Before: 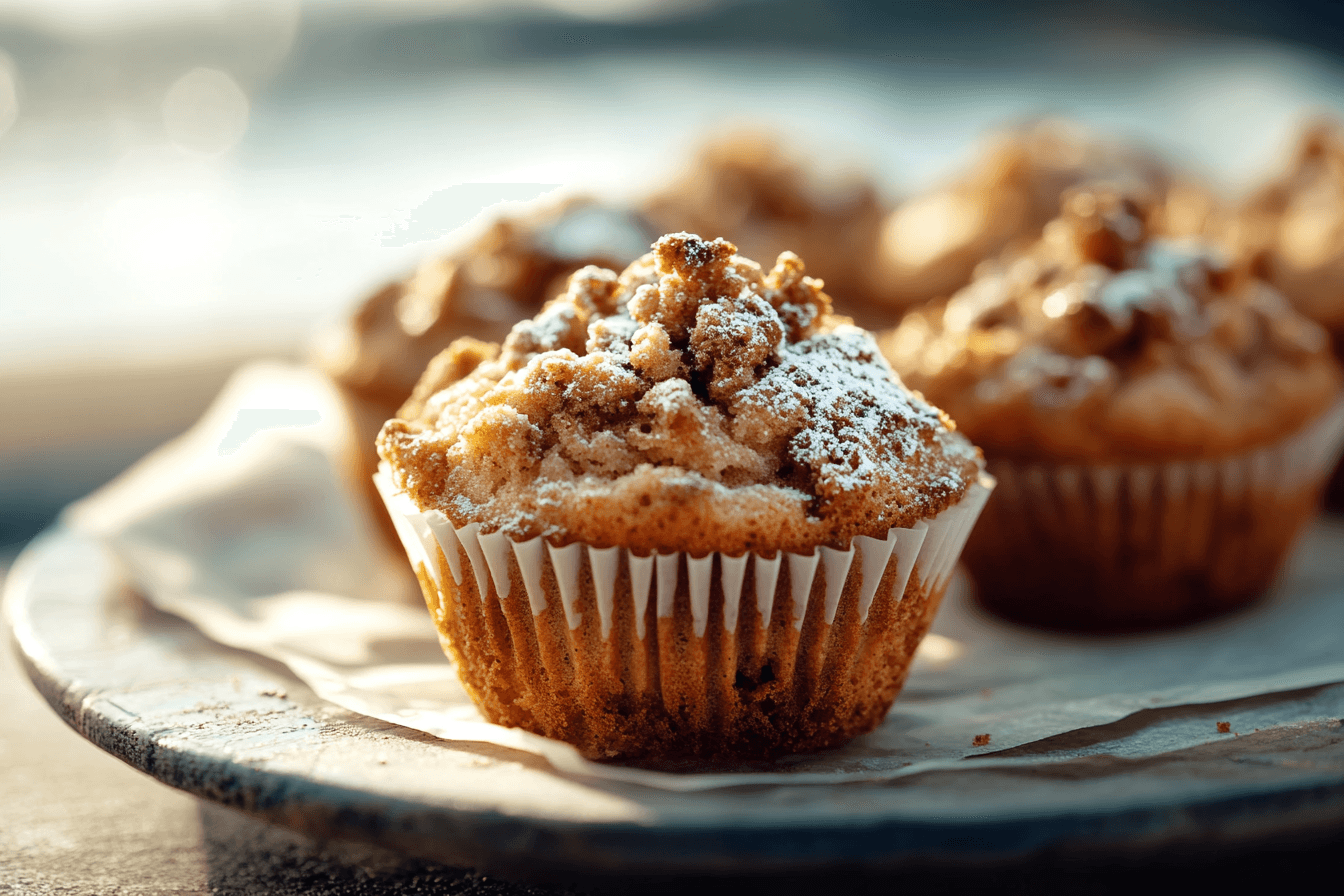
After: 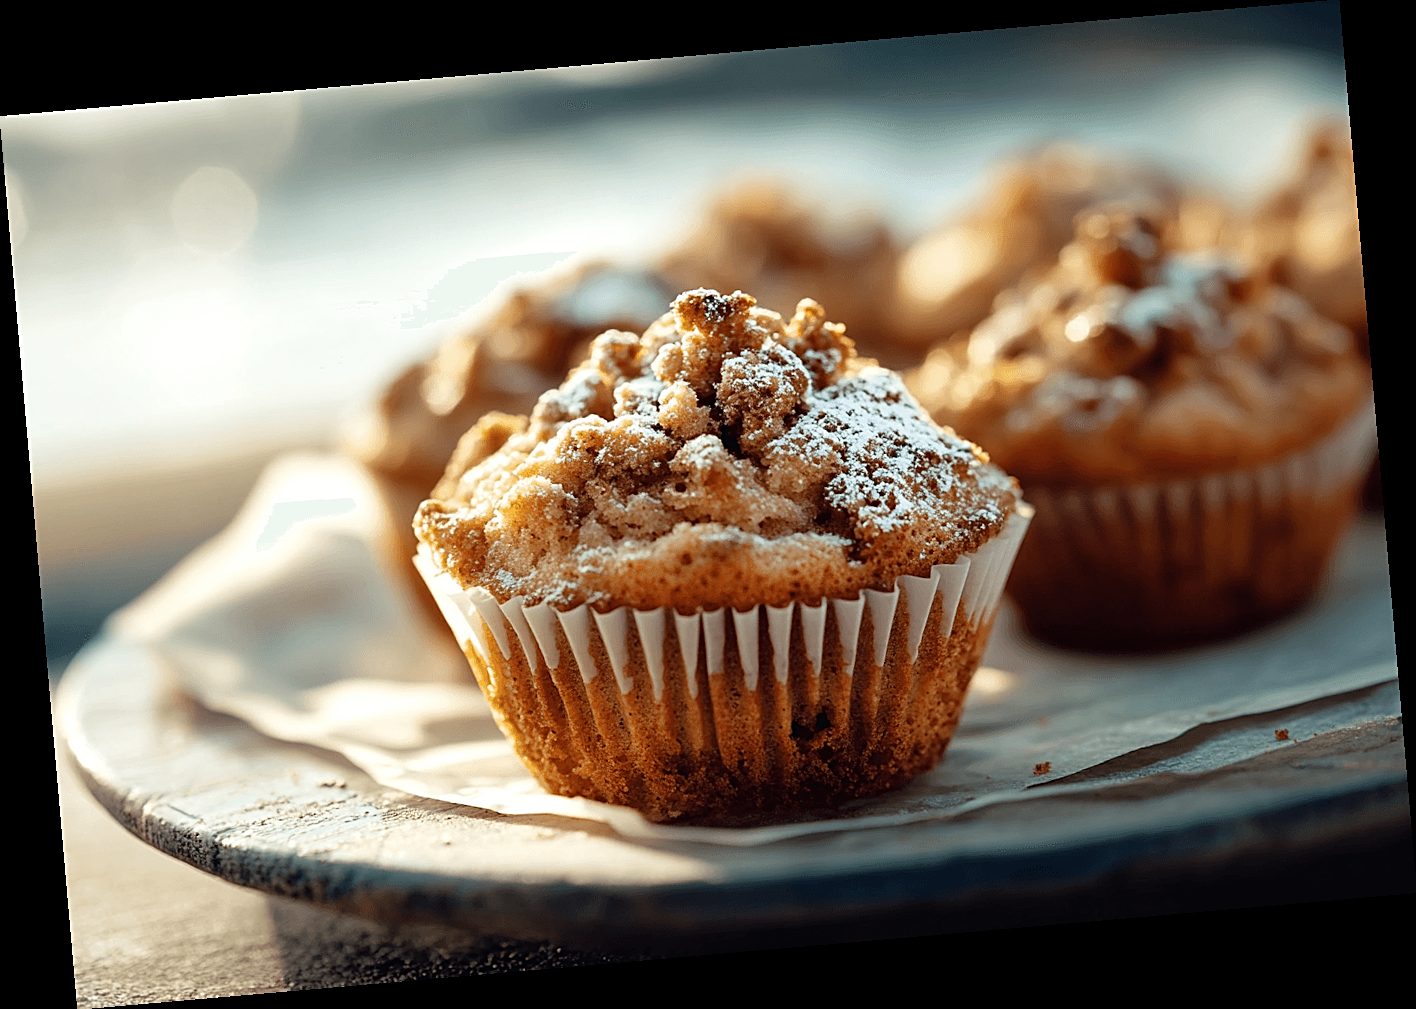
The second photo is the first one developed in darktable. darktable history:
rotate and perspective: rotation -4.98°, automatic cropping off
exposure: compensate highlight preservation false
sharpen: on, module defaults
